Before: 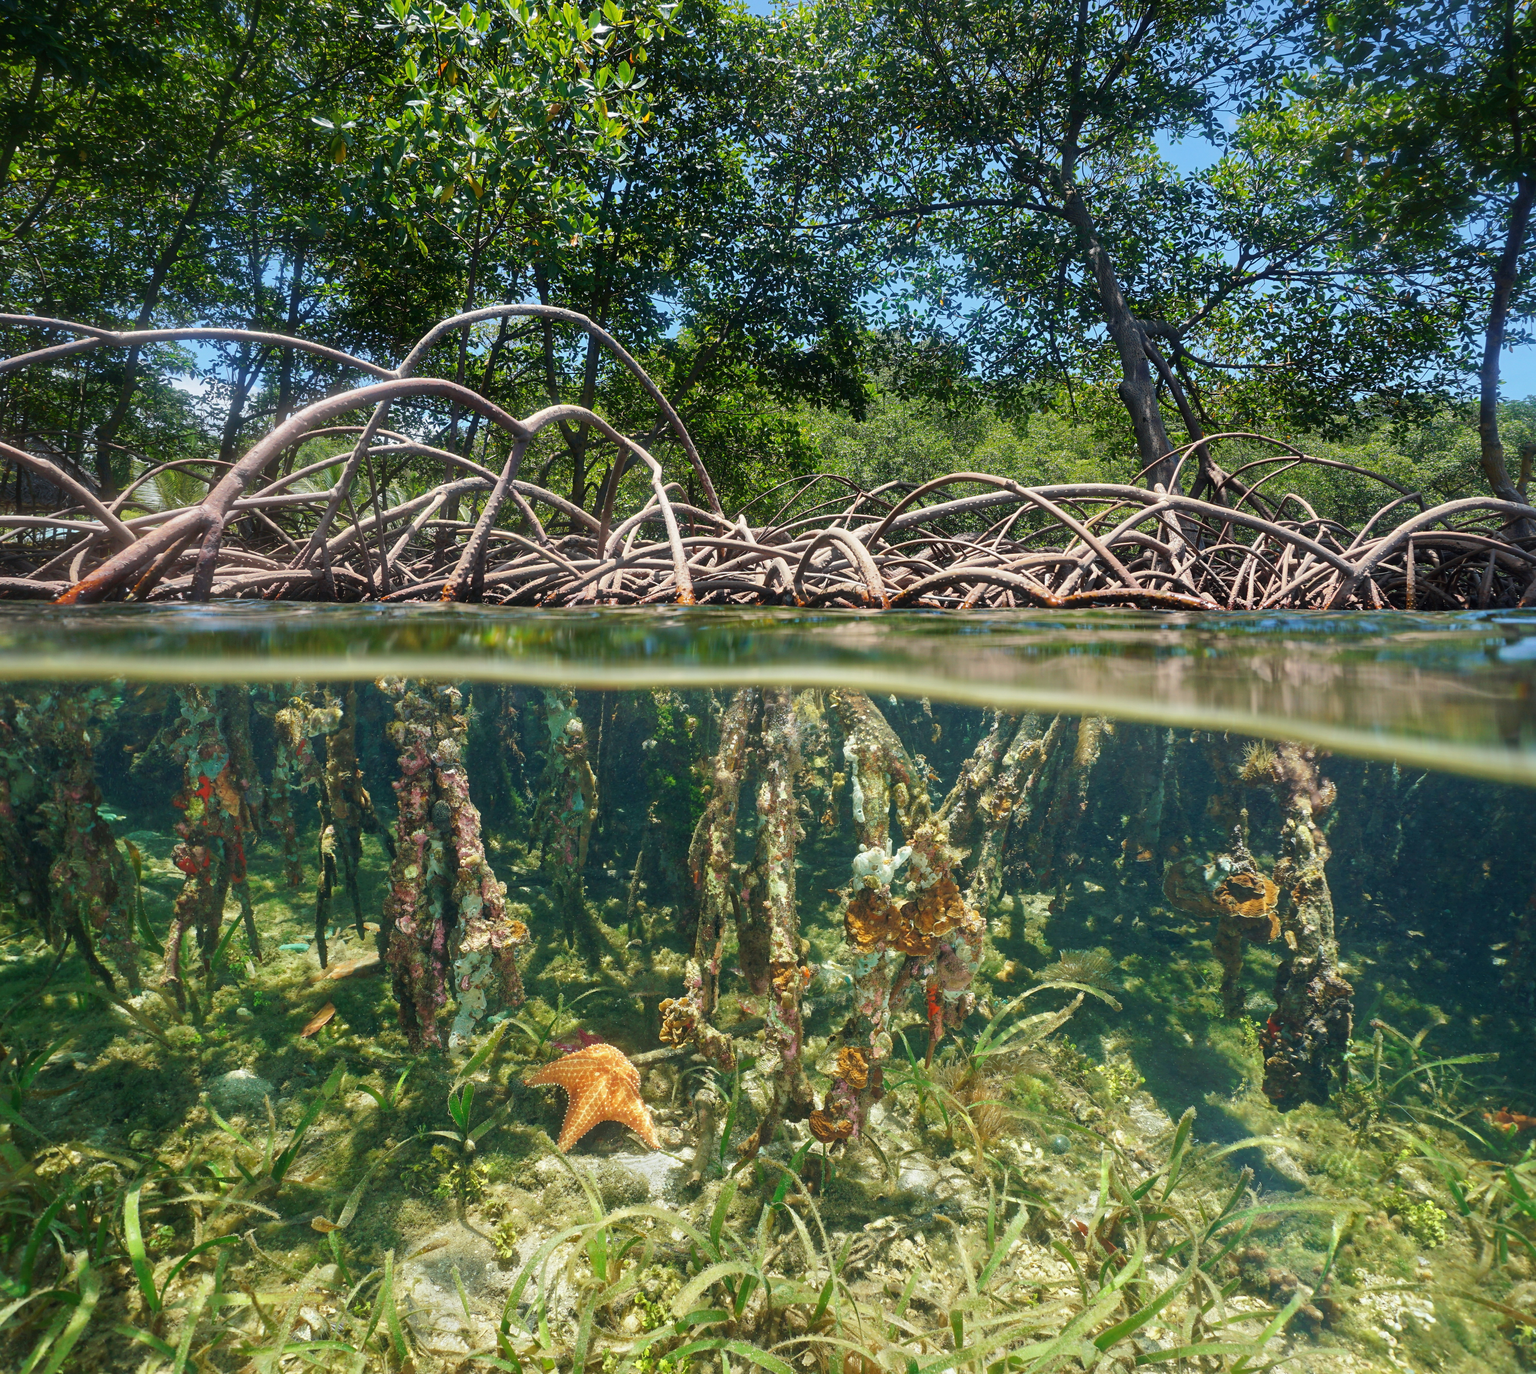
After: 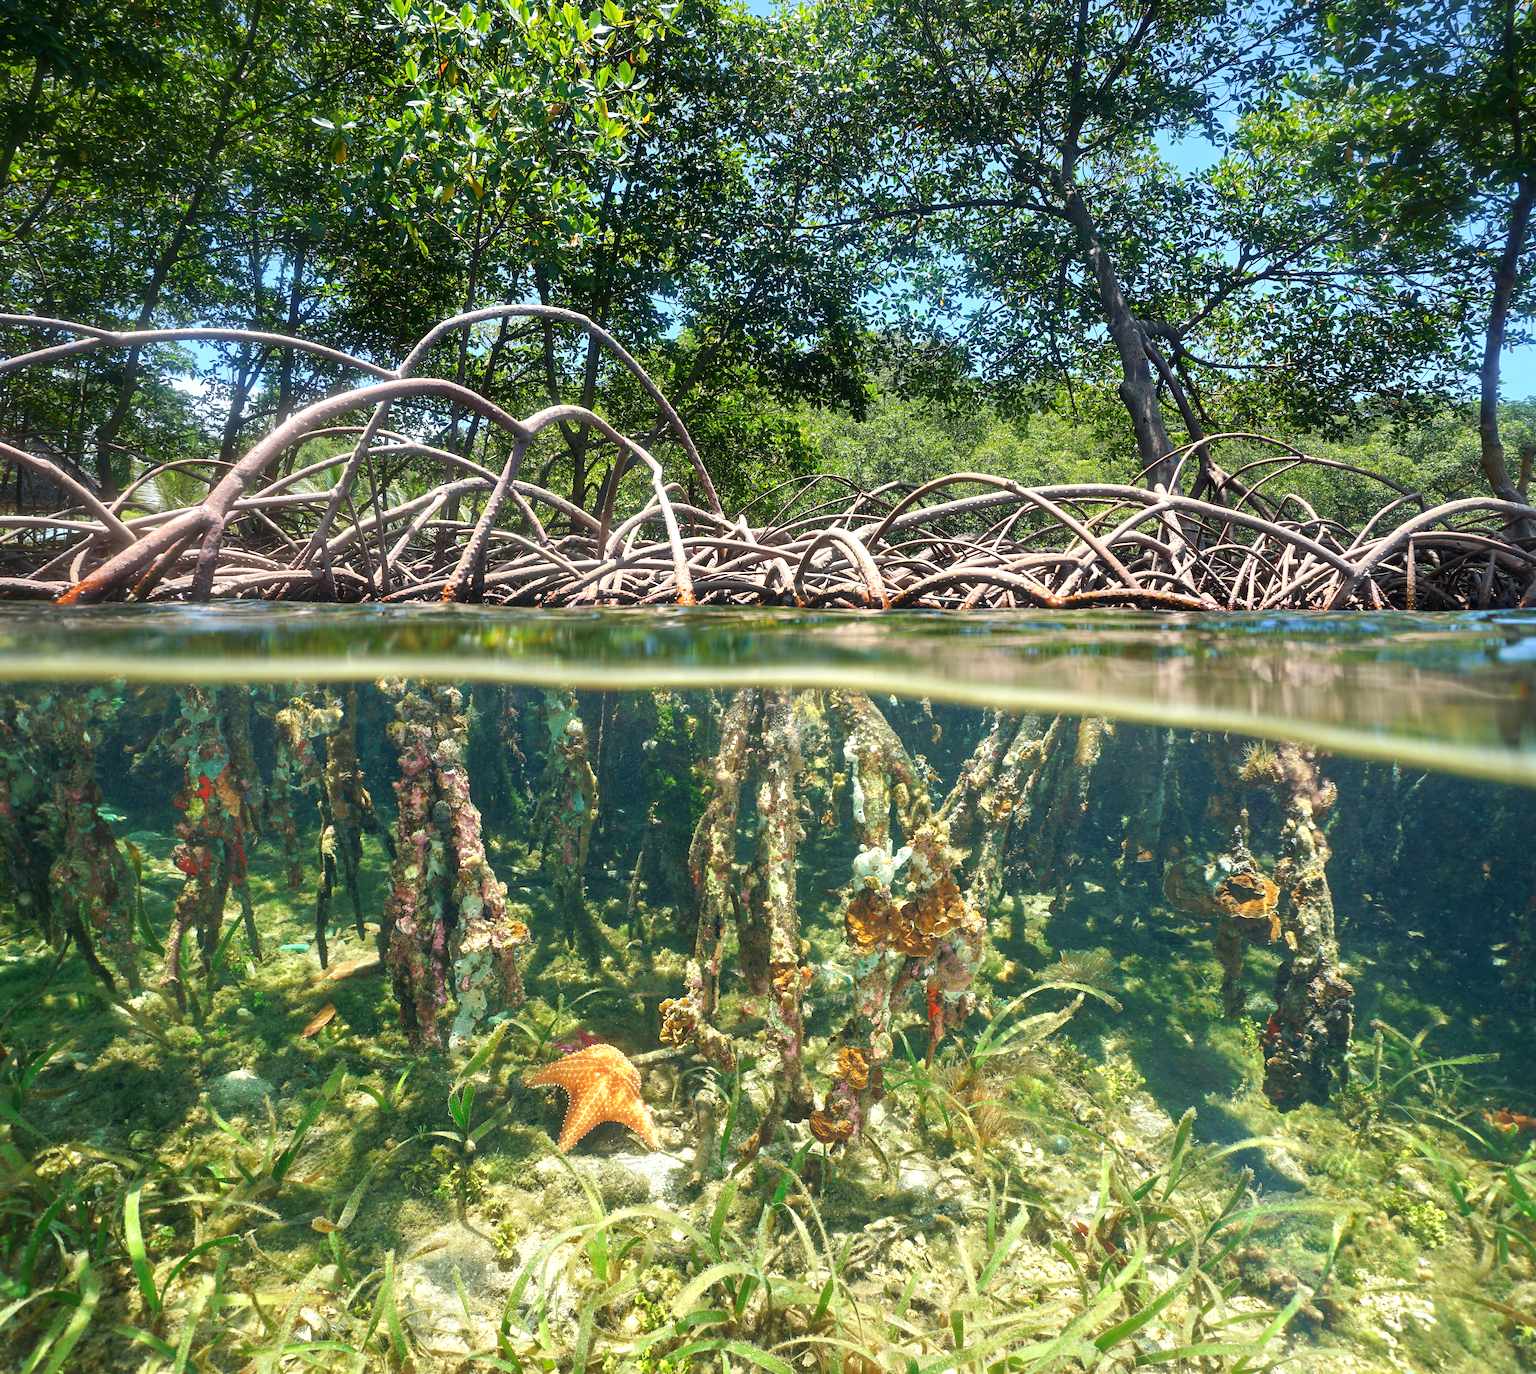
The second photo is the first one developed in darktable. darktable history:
exposure: black level correction 0.001, exposure 0.5 EV, compensate exposure bias true, compensate highlight preservation false
tone equalizer: on, module defaults
